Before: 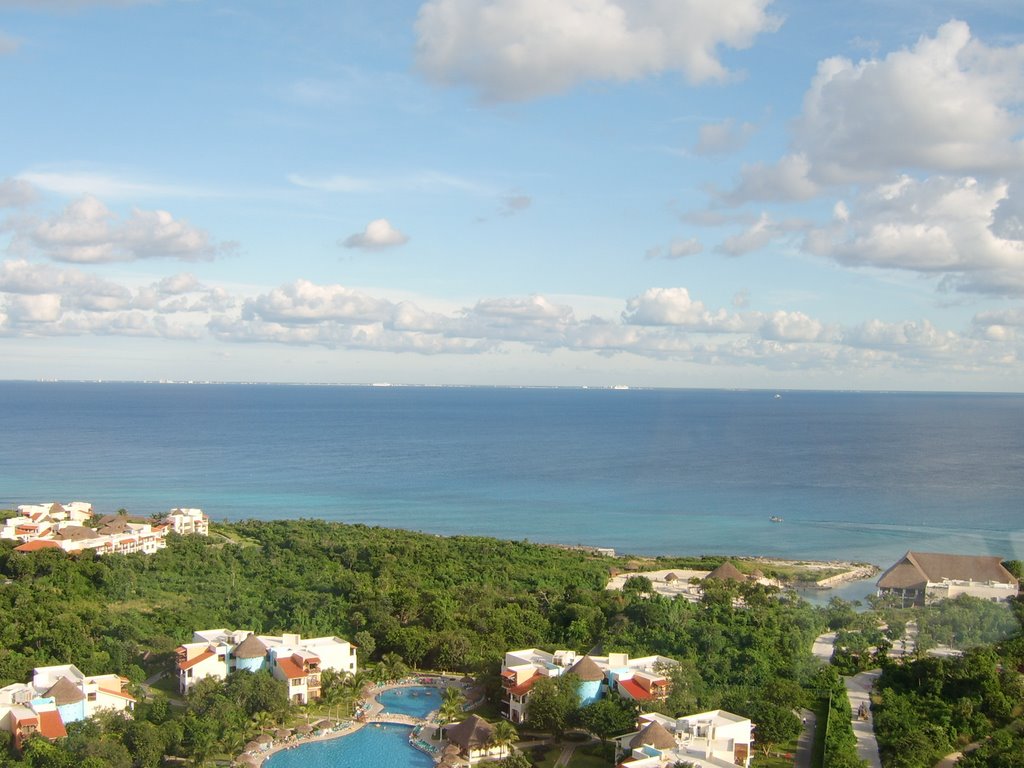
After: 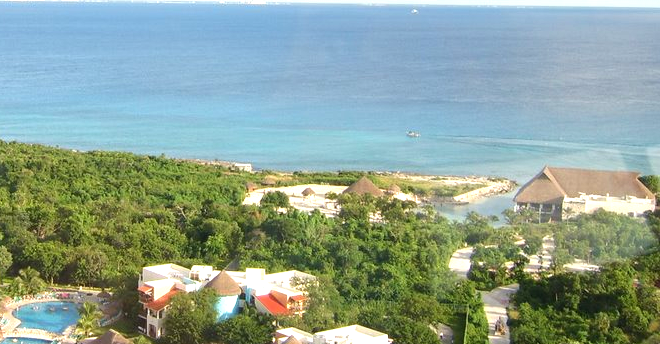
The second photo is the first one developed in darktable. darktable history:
crop and rotate: left 35.509%, top 50.238%, bottom 4.934%
exposure: black level correction 0, exposure 0.953 EV, compensate exposure bias true, compensate highlight preservation false
